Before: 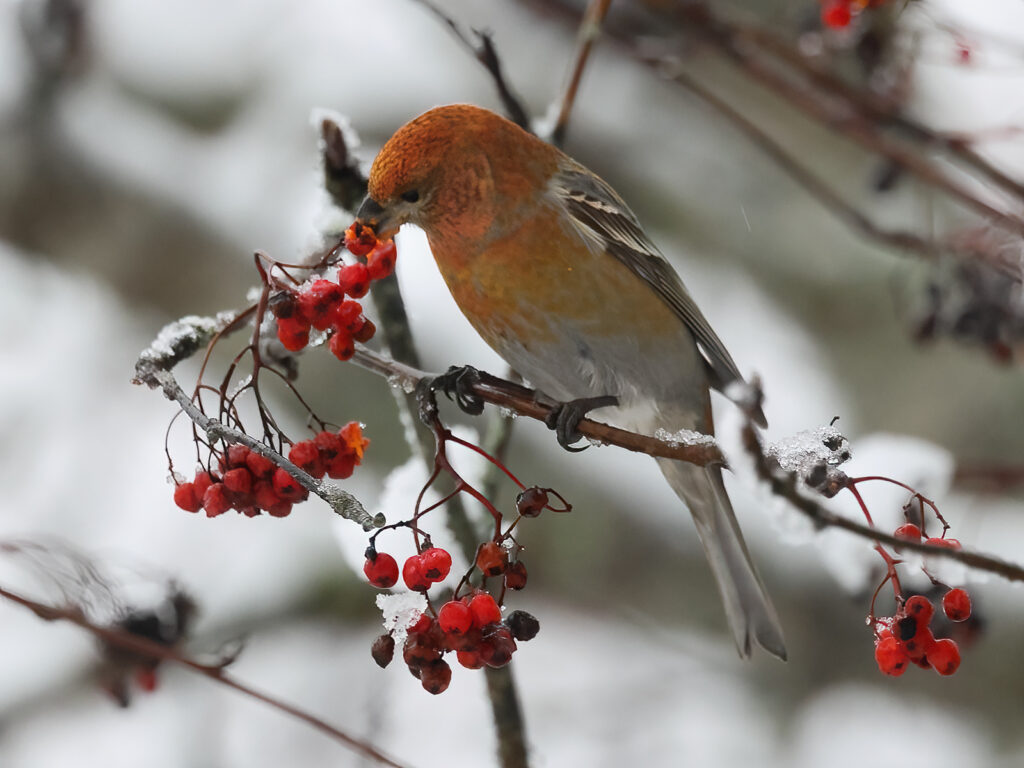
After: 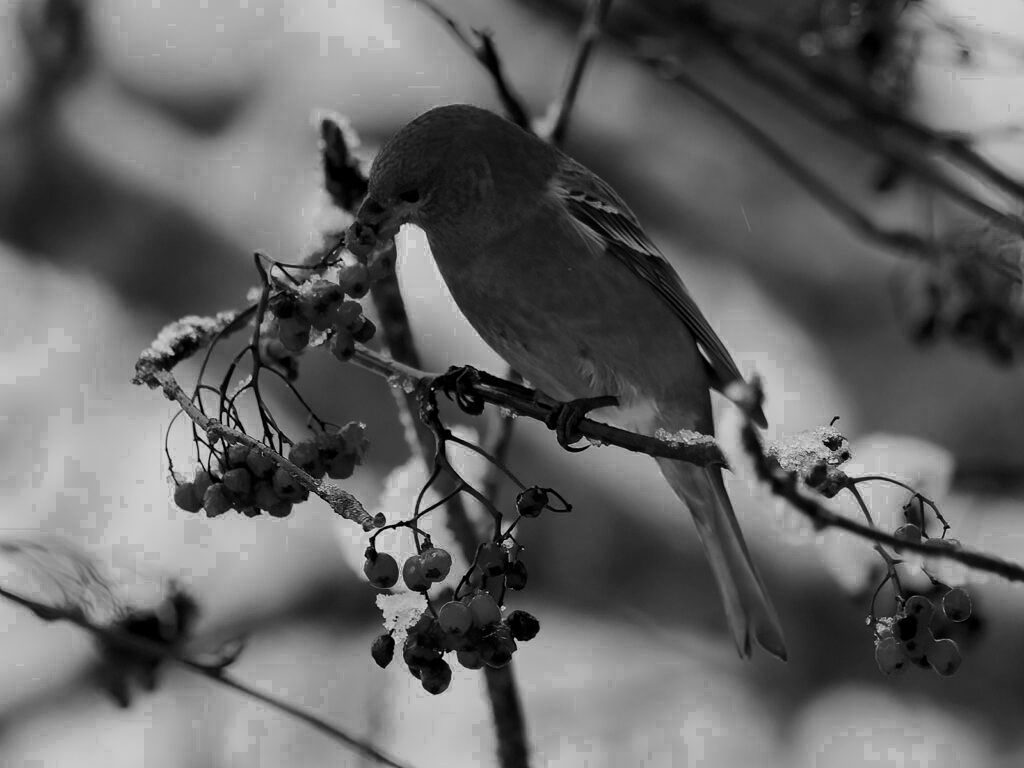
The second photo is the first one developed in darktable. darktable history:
exposure: black level correction 0.011, exposure -0.475 EV, compensate highlight preservation false
base curve: curves: ch0 [(0, 0) (0.472, 0.508) (1, 1)]
color zones: curves: ch0 [(0.002, 0.589) (0.107, 0.484) (0.146, 0.249) (0.217, 0.352) (0.309, 0.525) (0.39, 0.404) (0.455, 0.169) (0.597, 0.055) (0.724, 0.212) (0.775, 0.691) (0.869, 0.571) (1, 0.587)]; ch1 [(0, 0) (0.143, 0) (0.286, 0) (0.429, 0) (0.571, 0) (0.714, 0) (0.857, 0)]
color balance rgb: linear chroma grading › global chroma 25.272%, perceptual saturation grading › global saturation 0.993%
contrast brightness saturation: contrast 0.069, brightness -0.15, saturation 0.109
